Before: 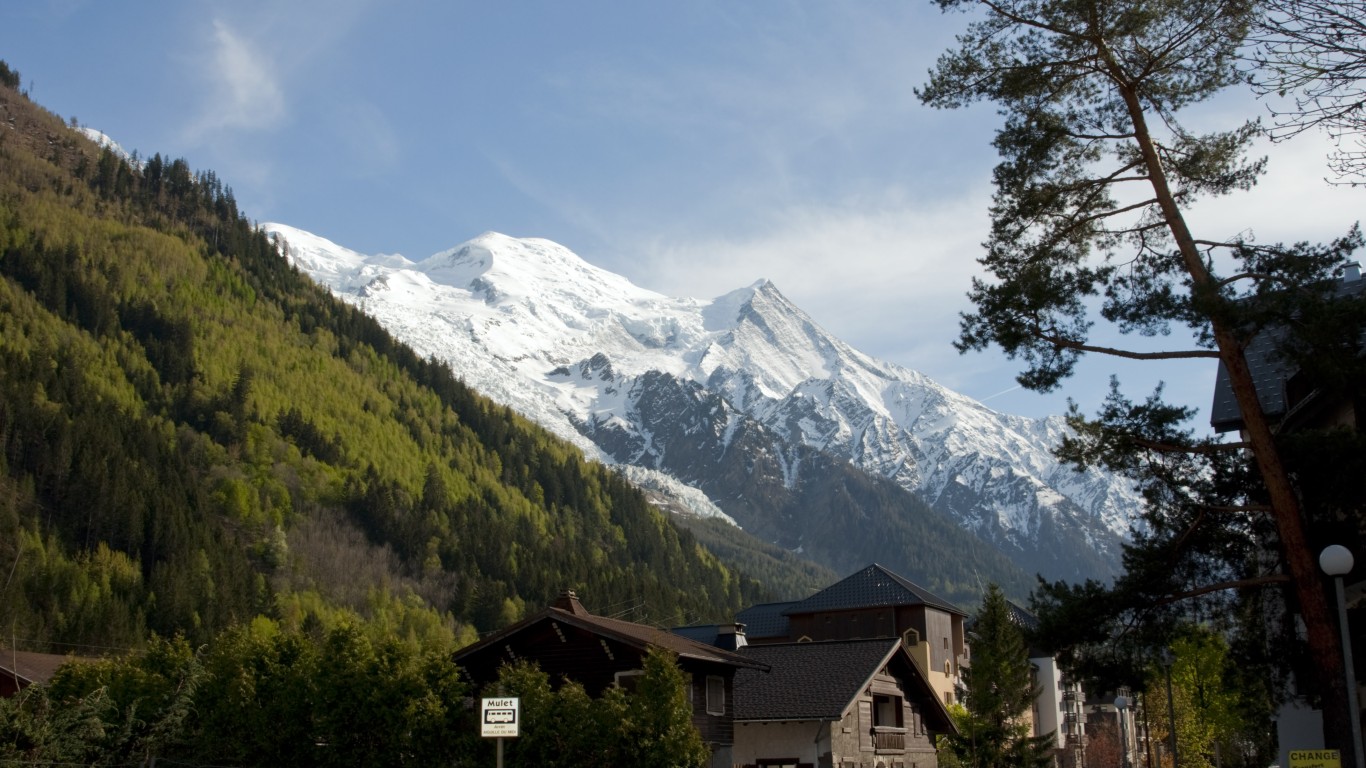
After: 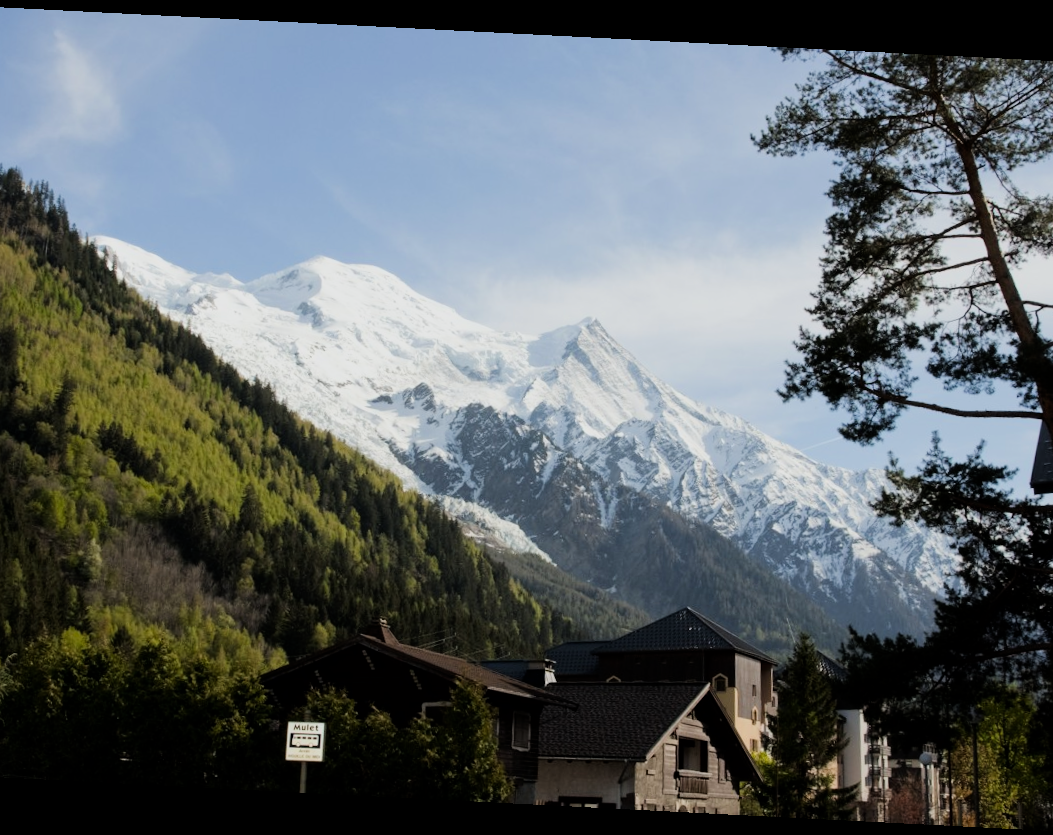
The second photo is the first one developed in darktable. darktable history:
filmic rgb: black relative exposure -7.65 EV, white relative exposure 4.56 EV, hardness 3.61
tone curve: curves: ch0 [(0, 0) (0.091, 0.077) (0.517, 0.574) (0.745, 0.82) (0.844, 0.908) (0.909, 0.942) (1, 0.973)]; ch1 [(0, 0) (0.437, 0.404) (0.5, 0.5) (0.534, 0.554) (0.58, 0.603) (0.616, 0.649) (1, 1)]; ch2 [(0, 0) (0.442, 0.415) (0.5, 0.5) (0.535, 0.557) (0.585, 0.62) (1, 1)], color space Lab, linked channels, preserve colors none
crop and rotate: angle -2.93°, left 14.07%, top 0.033%, right 10.869%, bottom 0.063%
